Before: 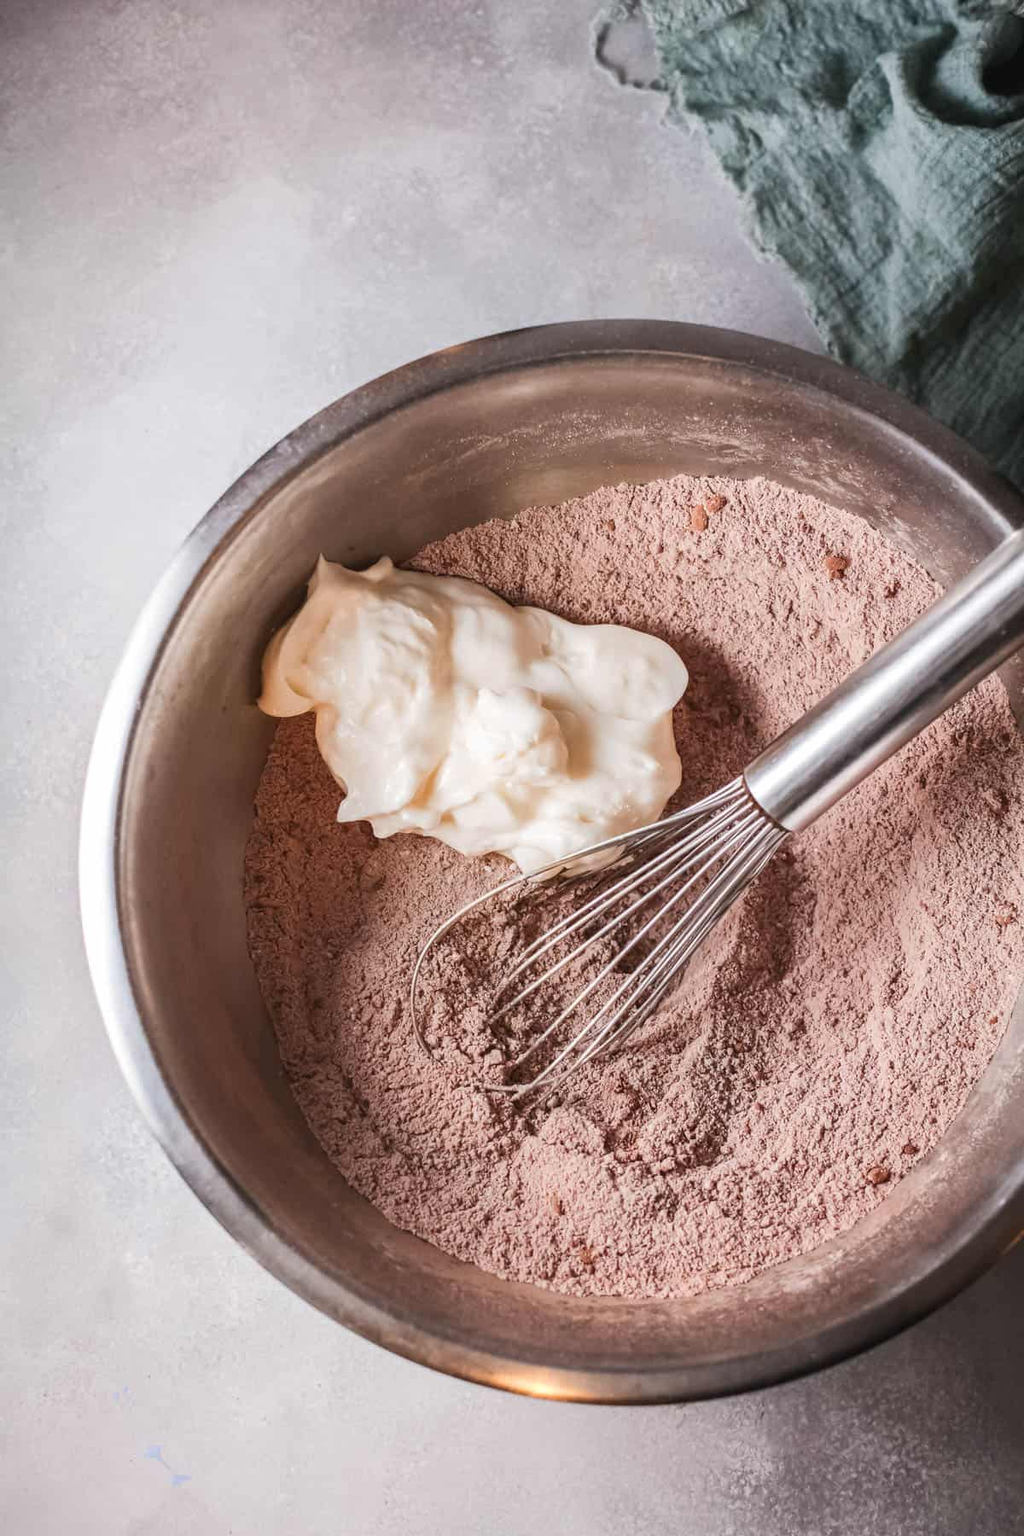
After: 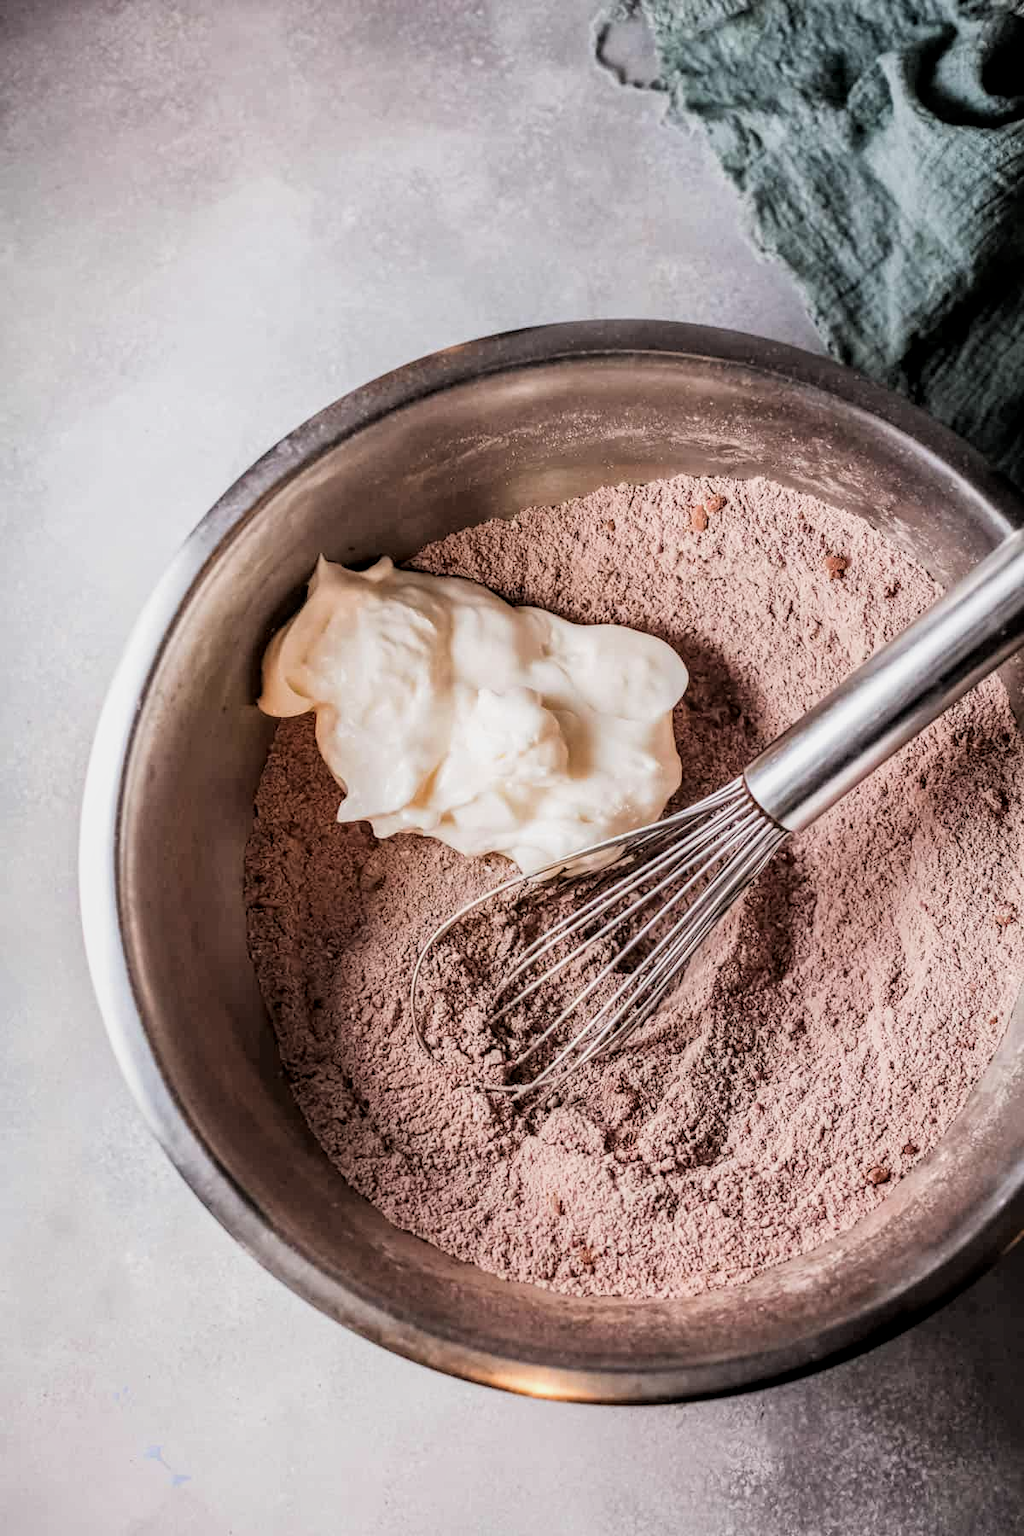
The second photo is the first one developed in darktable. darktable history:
local contrast: on, module defaults
filmic rgb: black relative exposure -5.05 EV, white relative exposure 3.19 EV, hardness 3.45, contrast 1.193, highlights saturation mix -31.12%
